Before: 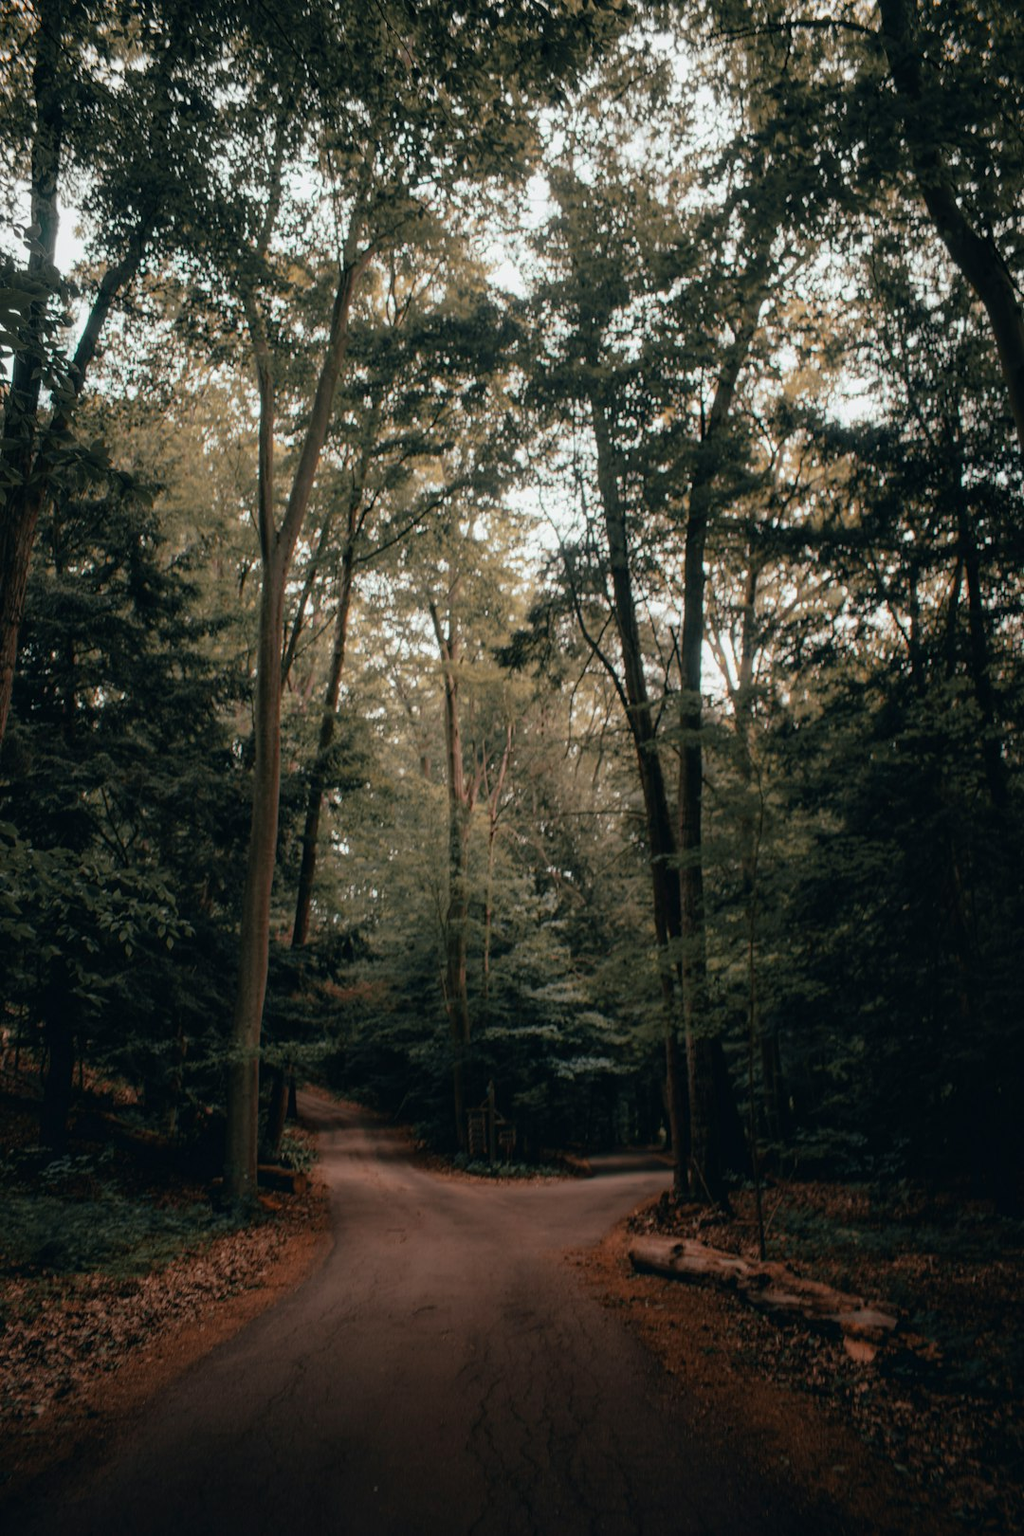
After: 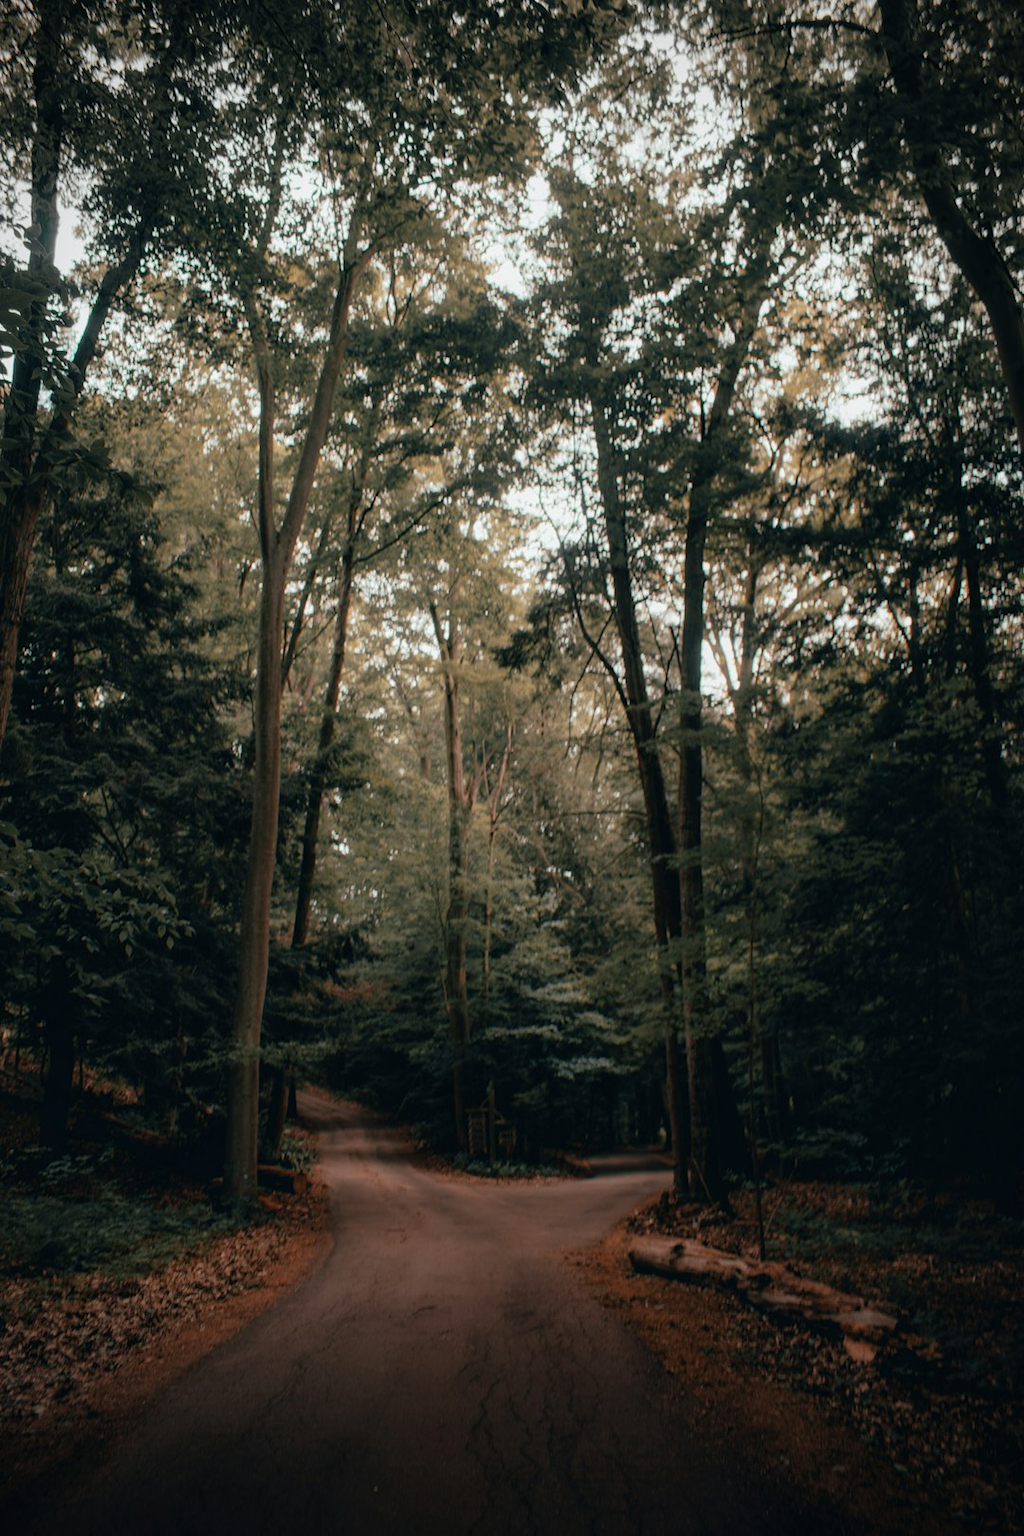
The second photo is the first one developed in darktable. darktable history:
vignetting: fall-off radius 60.47%
